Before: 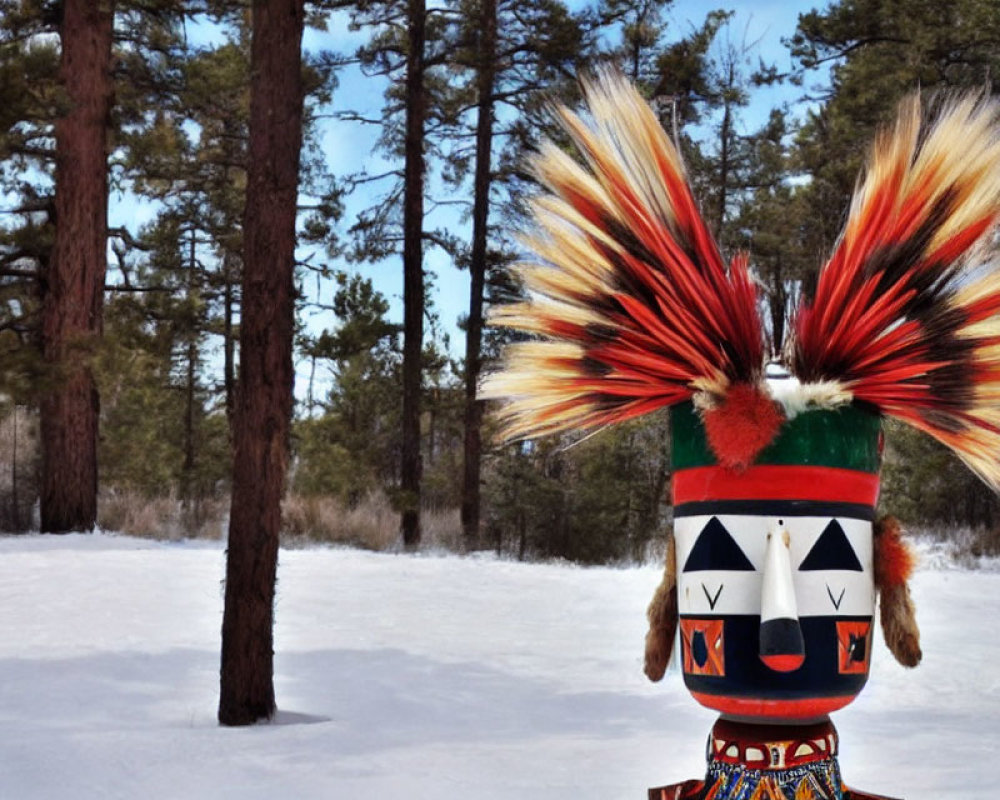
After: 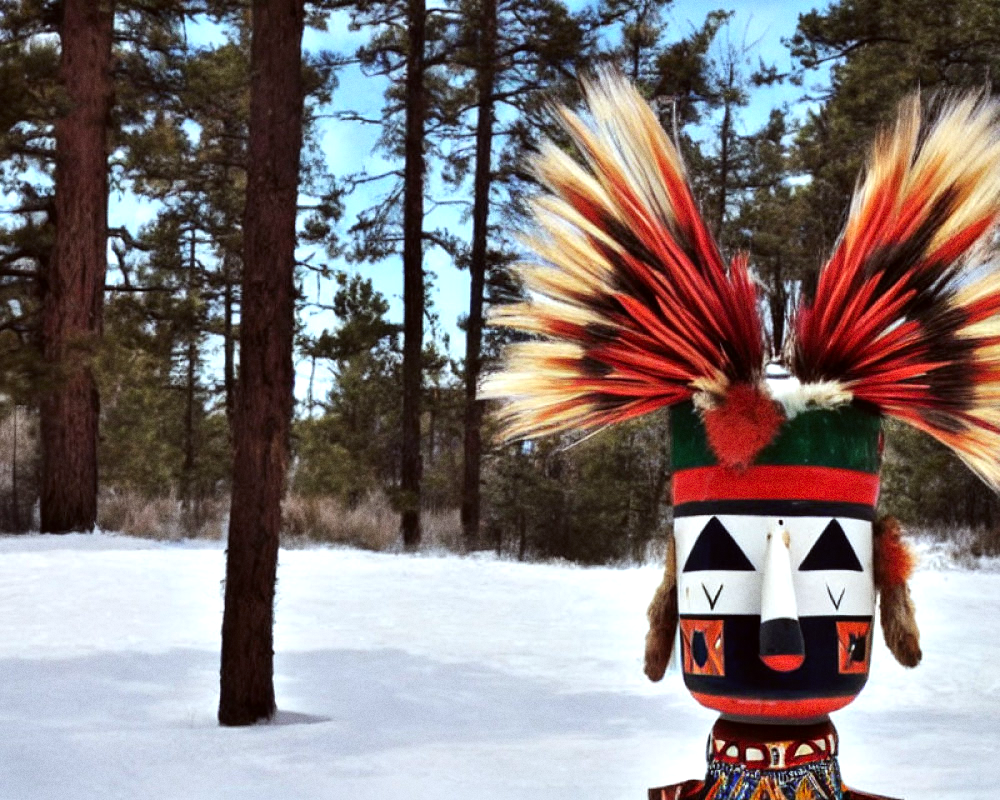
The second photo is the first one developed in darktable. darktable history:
tone equalizer: -8 EV -0.417 EV, -7 EV -0.389 EV, -6 EV -0.333 EV, -5 EV -0.222 EV, -3 EV 0.222 EV, -2 EV 0.333 EV, -1 EV 0.389 EV, +0 EV 0.417 EV, edges refinement/feathering 500, mask exposure compensation -1.57 EV, preserve details no
grain: coarseness 3.21 ISO
color correction: highlights a* -2.73, highlights b* -2.09, shadows a* 2.41, shadows b* 2.73
